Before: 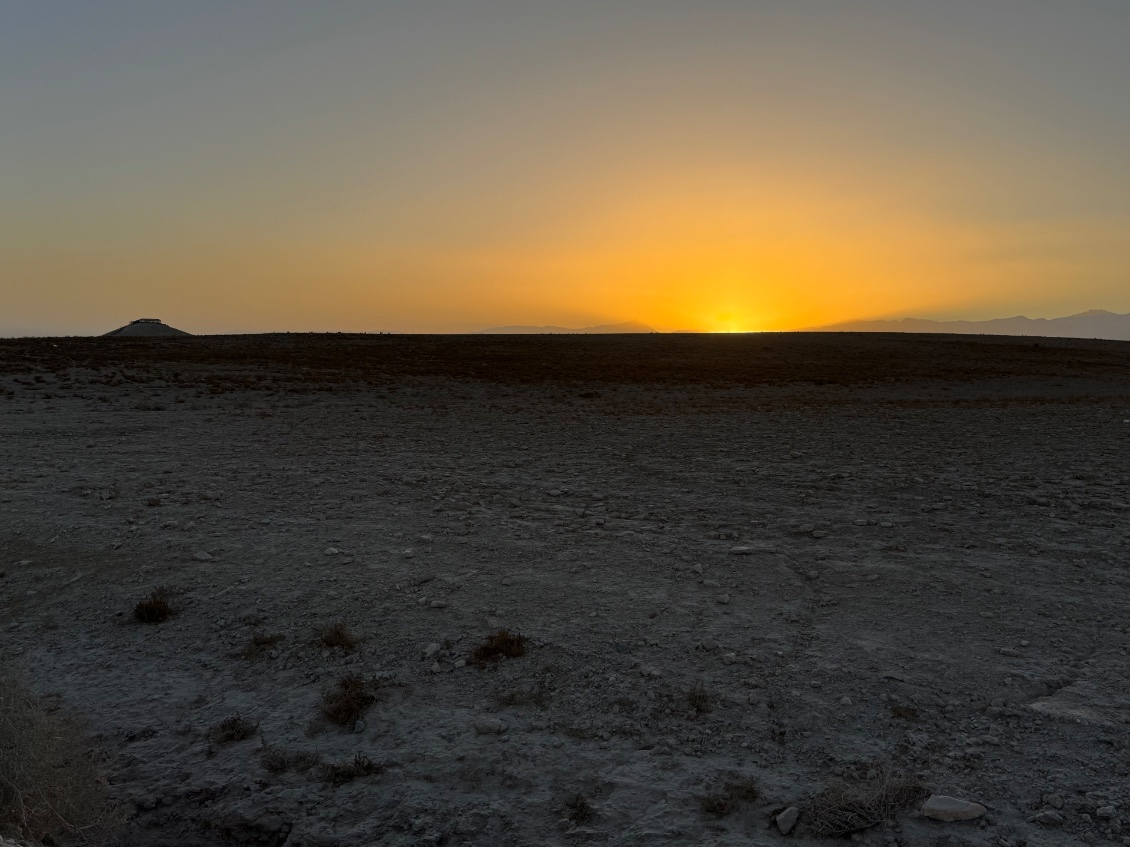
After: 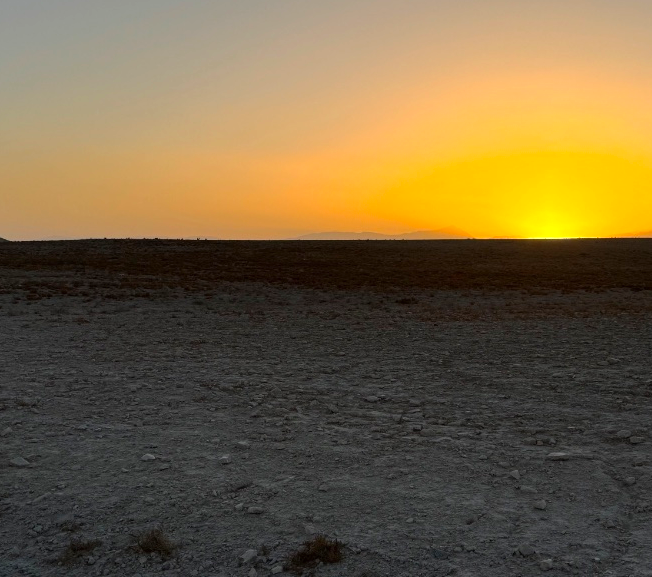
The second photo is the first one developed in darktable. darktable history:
crop: left 16.202%, top 11.208%, right 26.045%, bottom 20.557%
exposure: black level correction 0, exposure 0.5 EV, compensate exposure bias true, compensate highlight preservation false
